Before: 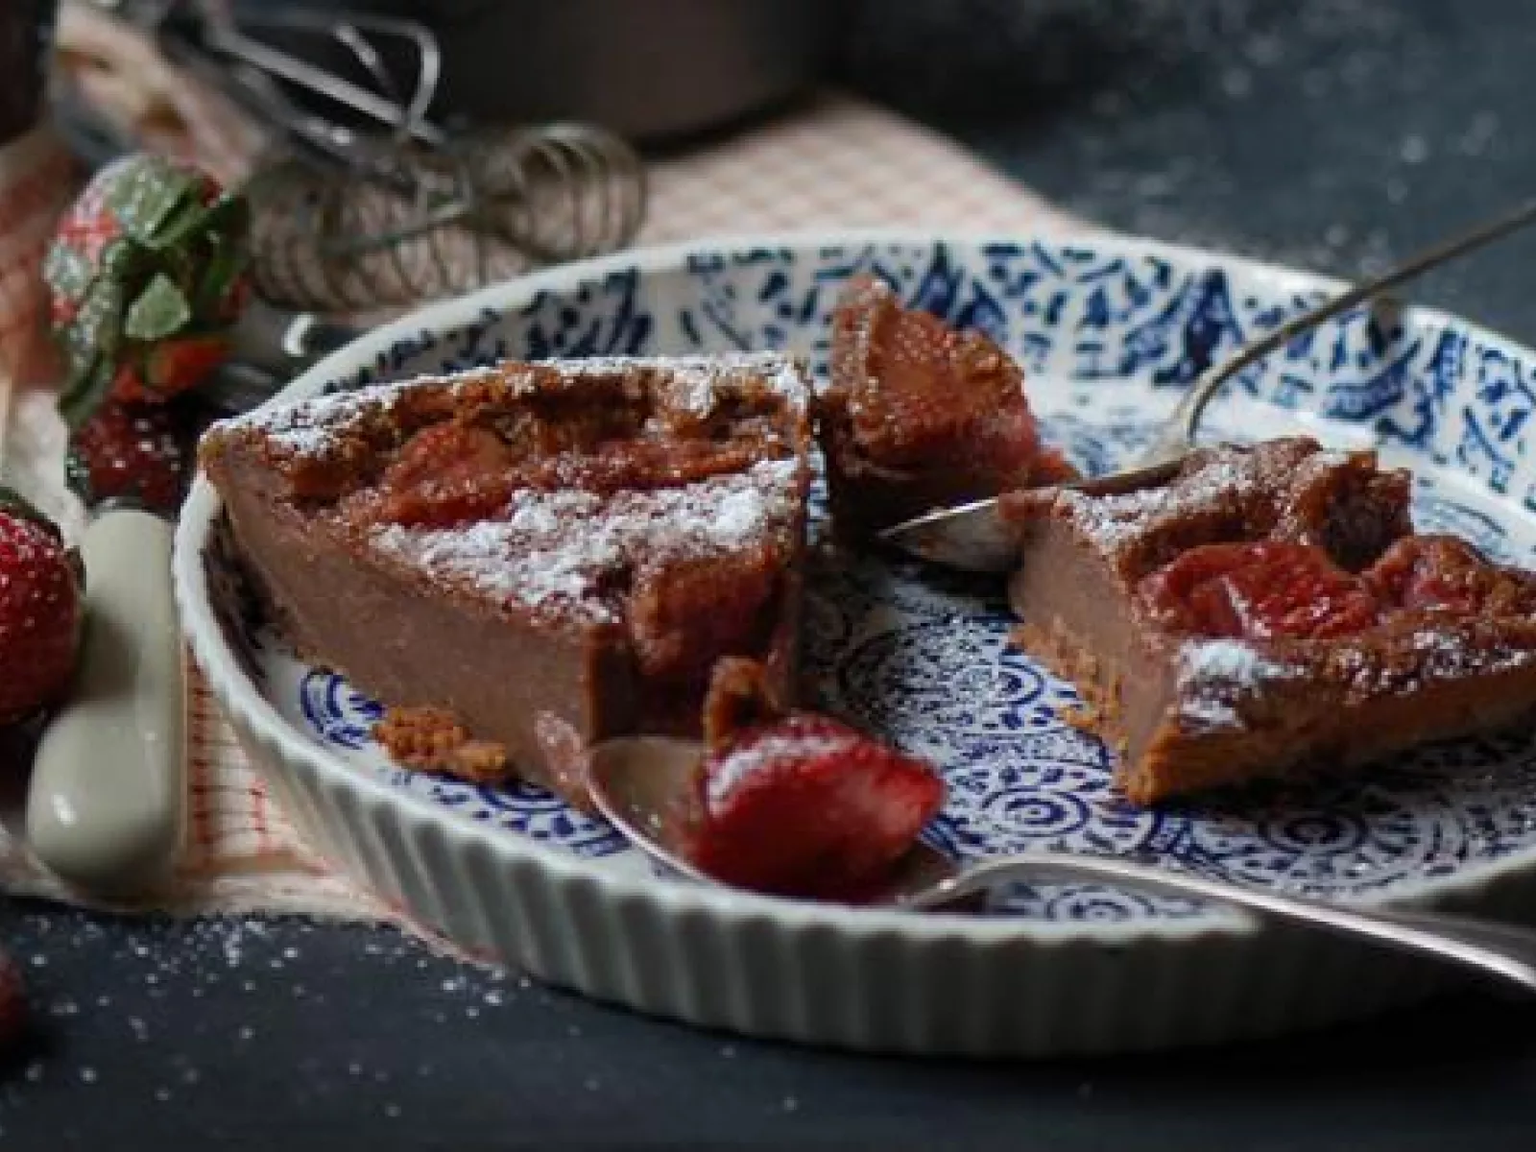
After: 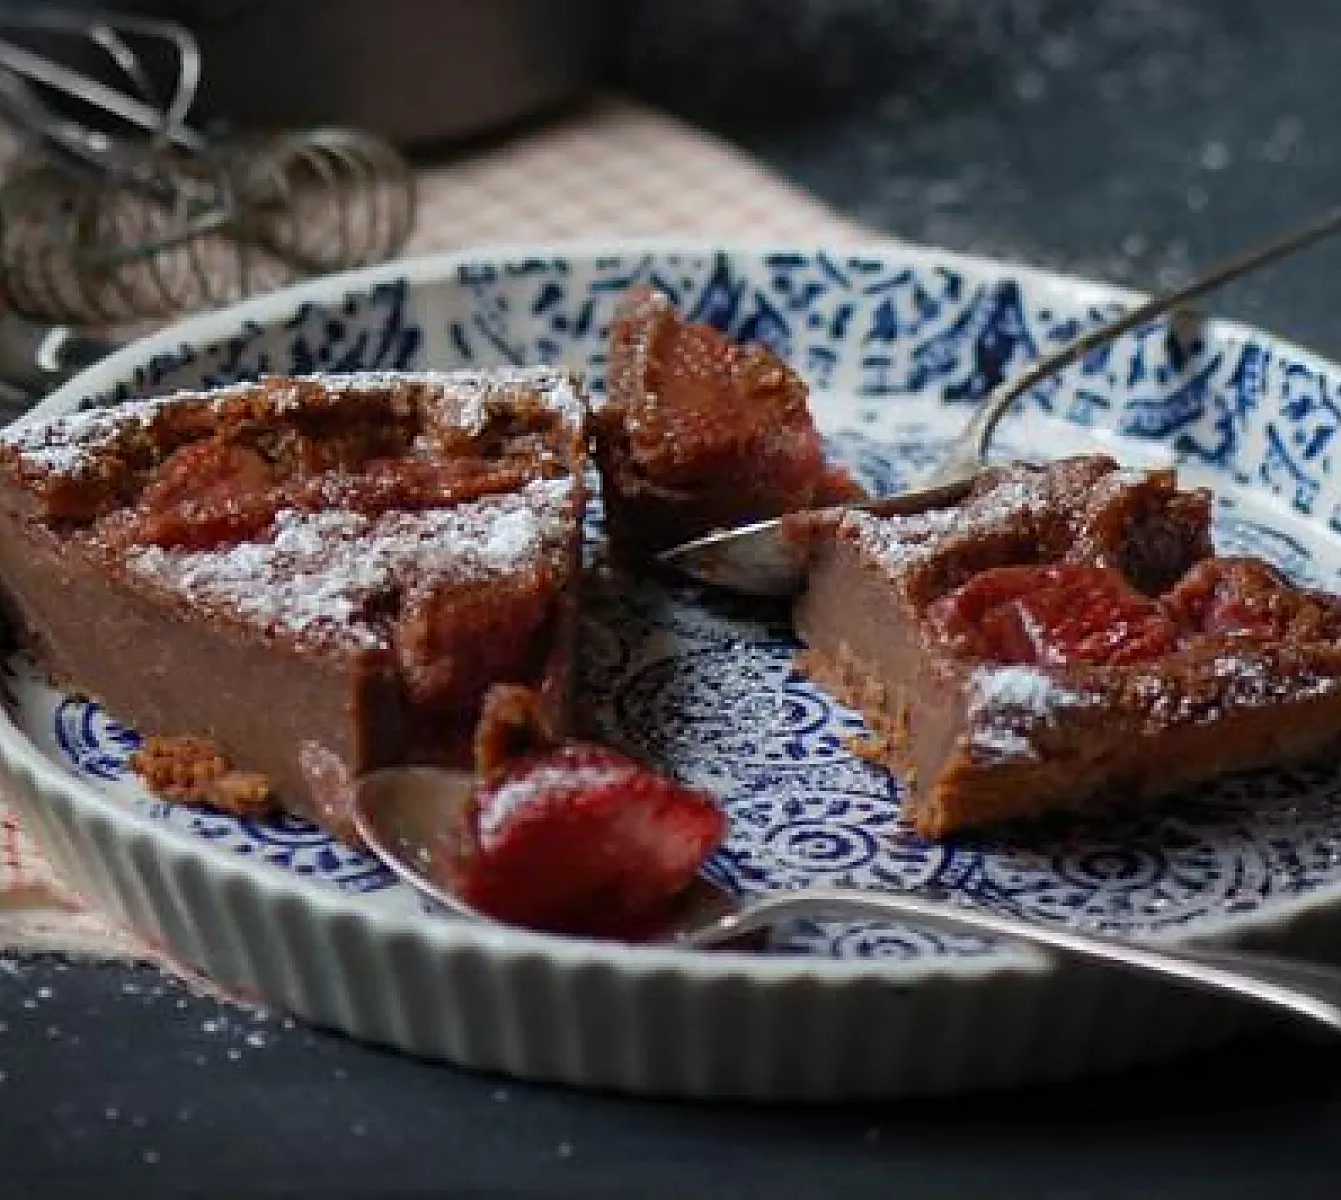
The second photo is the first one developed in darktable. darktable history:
sharpen: on, module defaults
crop: left 16.145%
